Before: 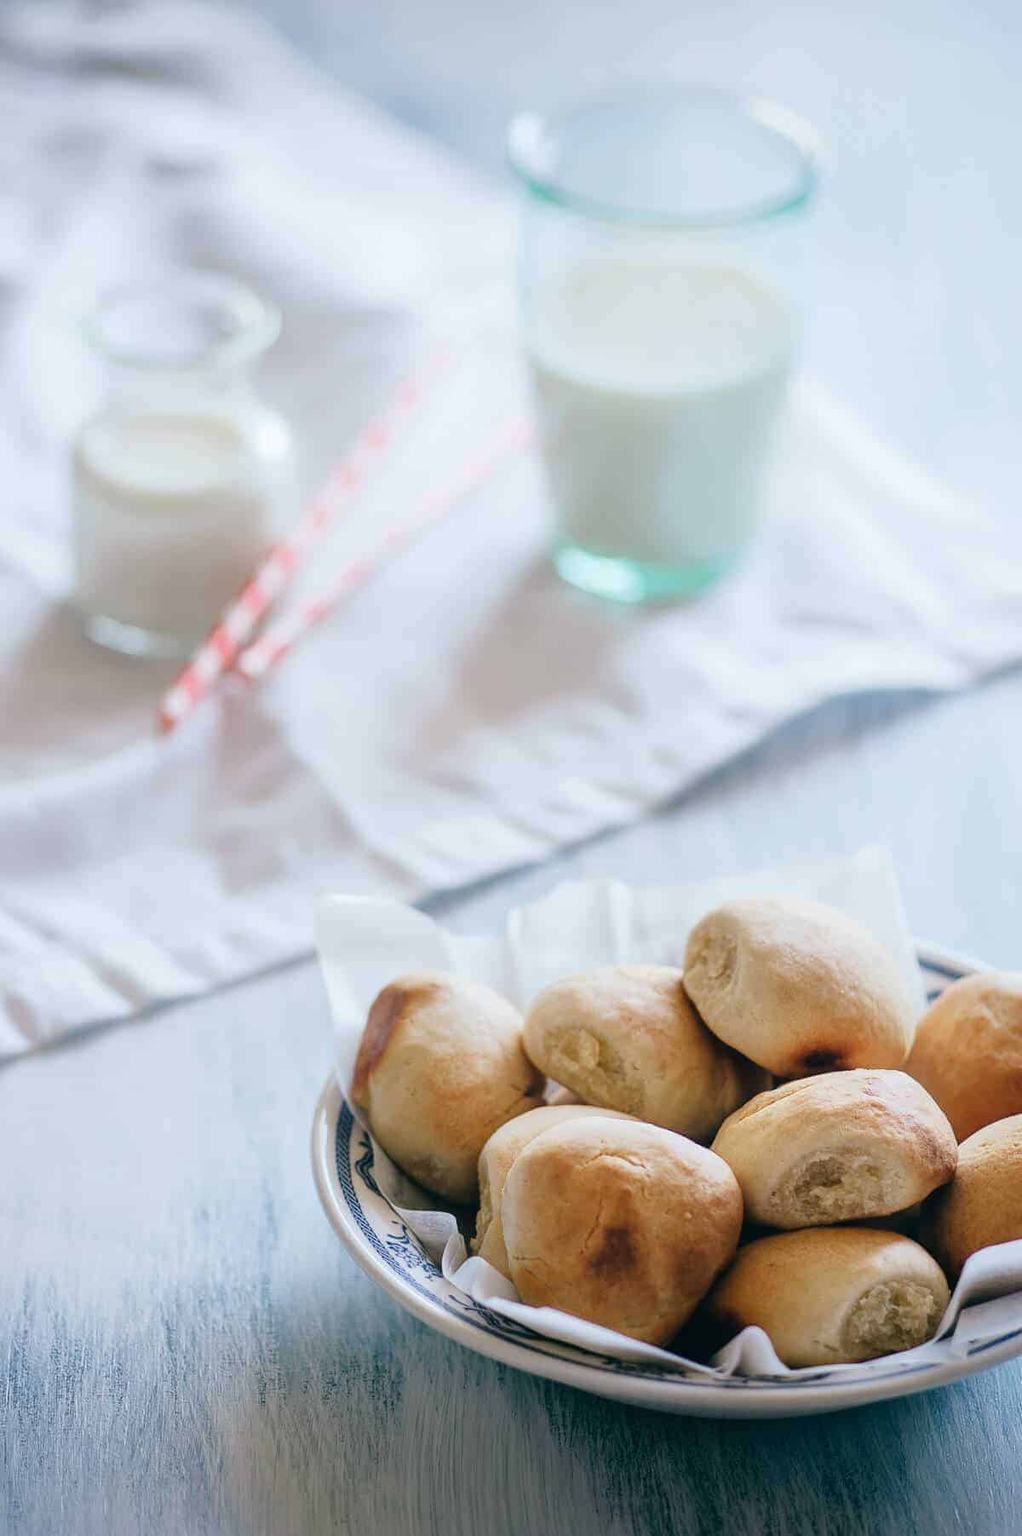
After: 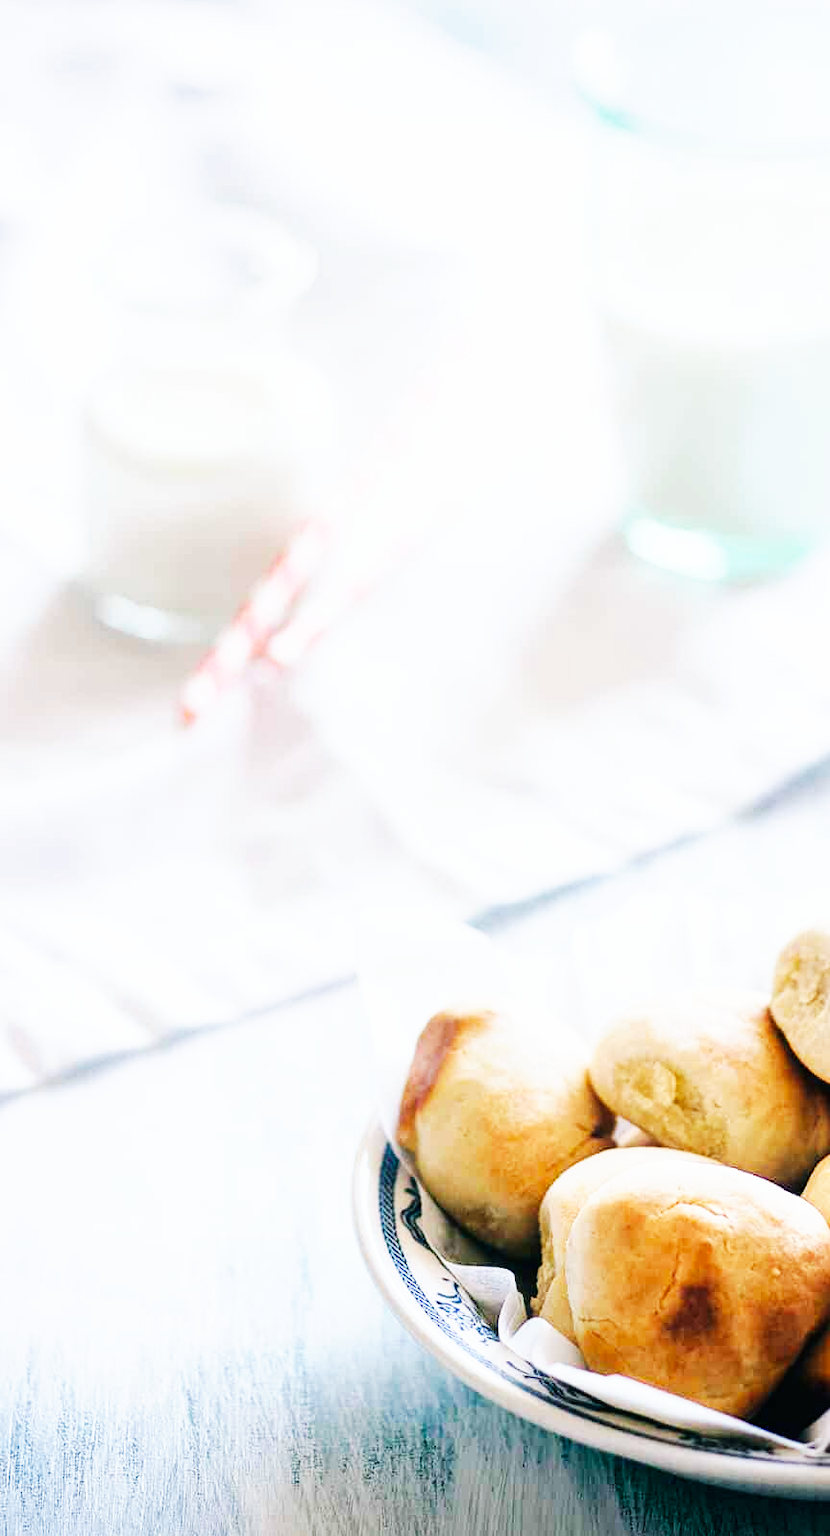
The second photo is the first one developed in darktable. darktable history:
base curve: curves: ch0 [(0, 0) (0.007, 0.004) (0.027, 0.03) (0.046, 0.07) (0.207, 0.54) (0.442, 0.872) (0.673, 0.972) (1, 1)], preserve colors none
crop: top 5.745%, right 27.857%, bottom 5.533%
